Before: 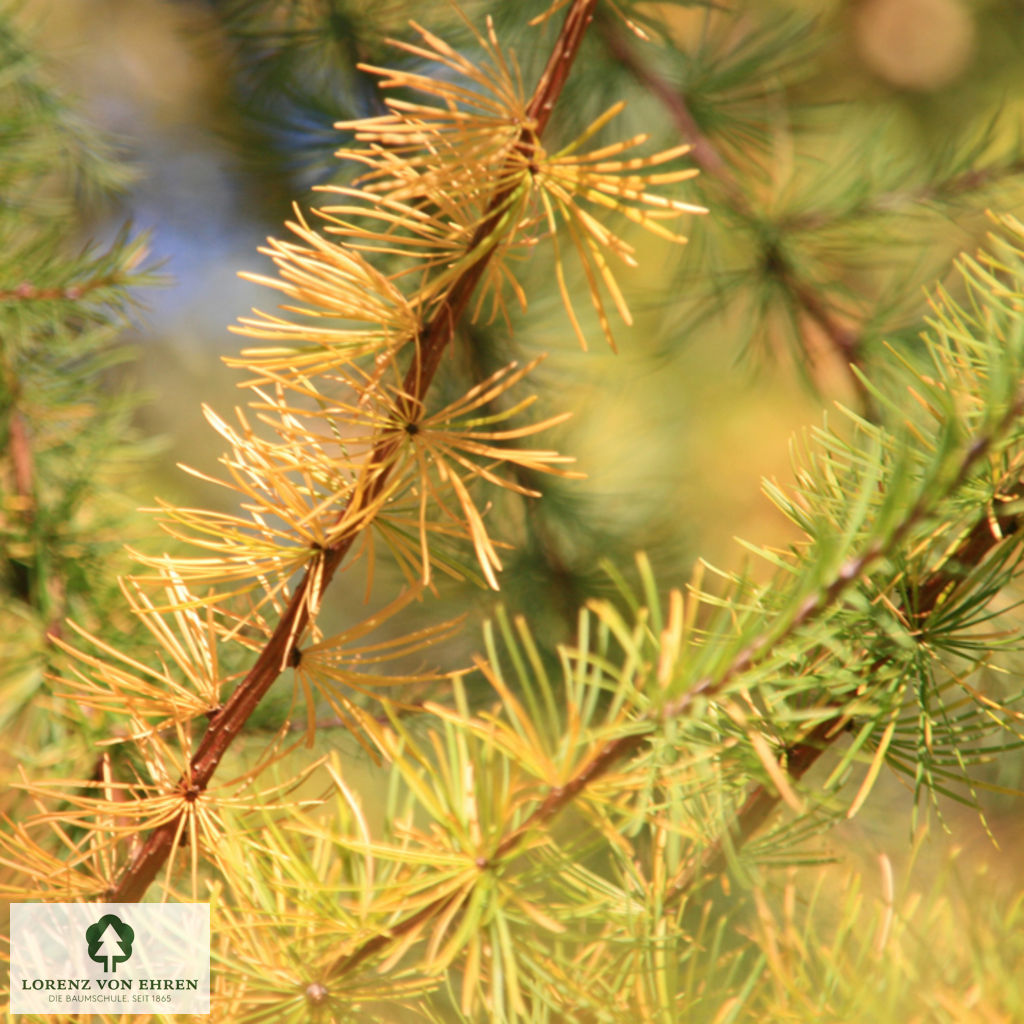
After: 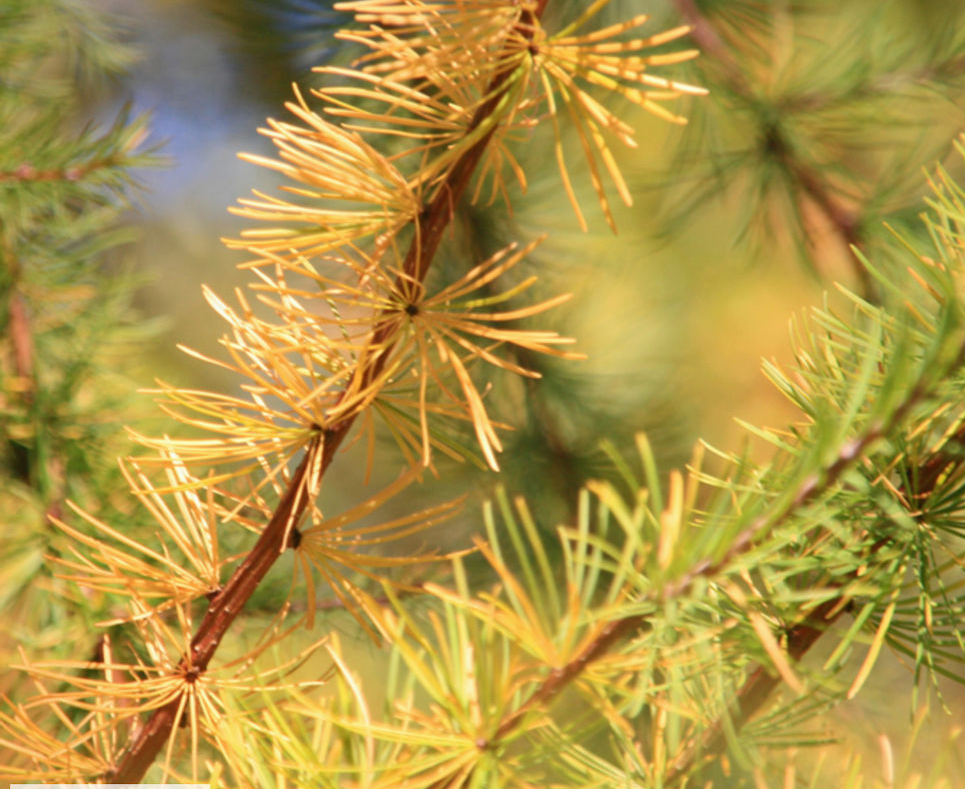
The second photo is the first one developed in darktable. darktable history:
crop and rotate: angle 0.03°, top 11.643%, right 5.651%, bottom 11.189%
tone equalizer: -7 EV 0.18 EV, -6 EV 0.12 EV, -5 EV 0.08 EV, -4 EV 0.04 EV, -2 EV -0.02 EV, -1 EV -0.04 EV, +0 EV -0.06 EV, luminance estimator HSV value / RGB max
